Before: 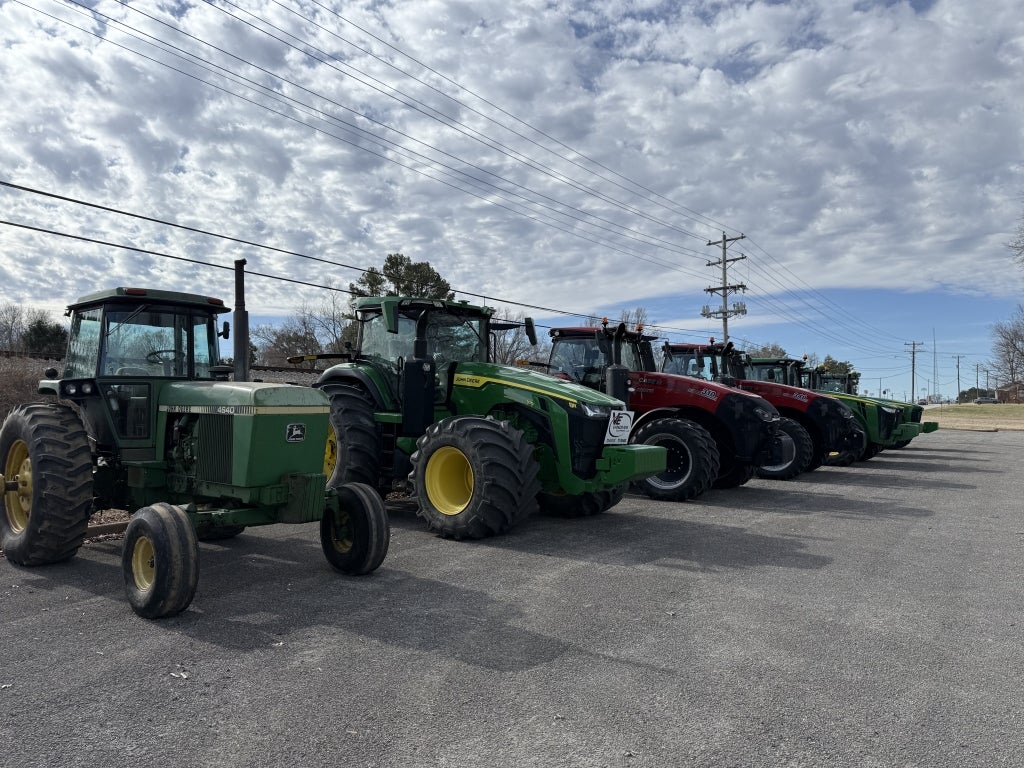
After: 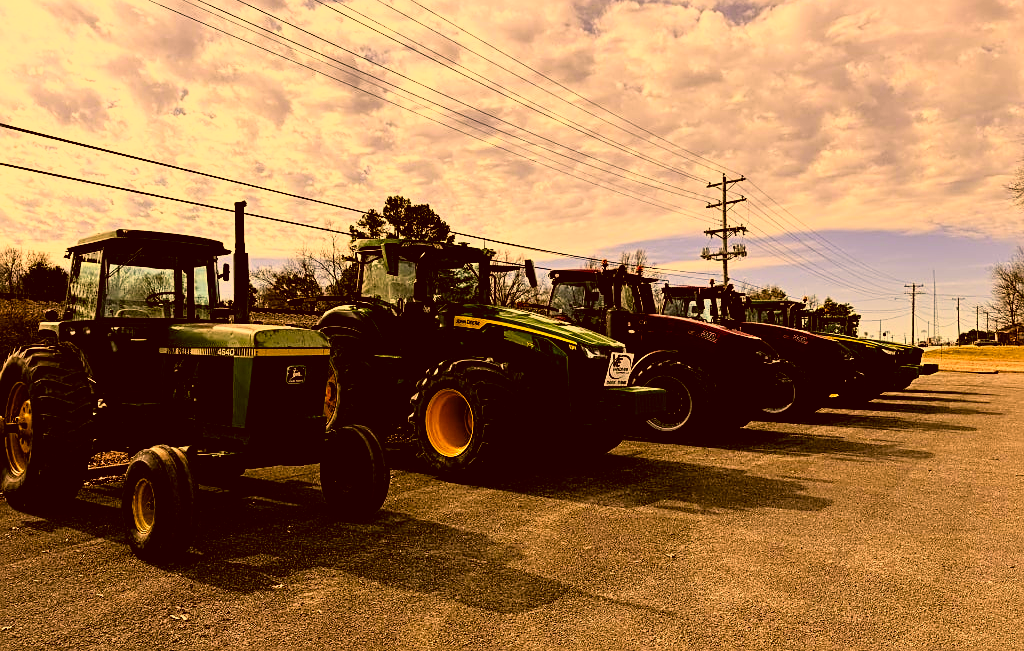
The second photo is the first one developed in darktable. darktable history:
filmic rgb: black relative exposure -3.74 EV, white relative exposure 2.38 EV, dynamic range scaling -49.61%, hardness 3.48, latitude 29.76%, contrast 1.799
sharpen: amount 0.495
crop: top 7.626%, bottom 7.585%
color zones: curves: ch1 [(0.235, 0.558) (0.75, 0.5)]; ch2 [(0.25, 0.462) (0.749, 0.457)]
color correction: highlights a* 10.91, highlights b* 30.21, shadows a* 2.75, shadows b* 18, saturation 1.73
